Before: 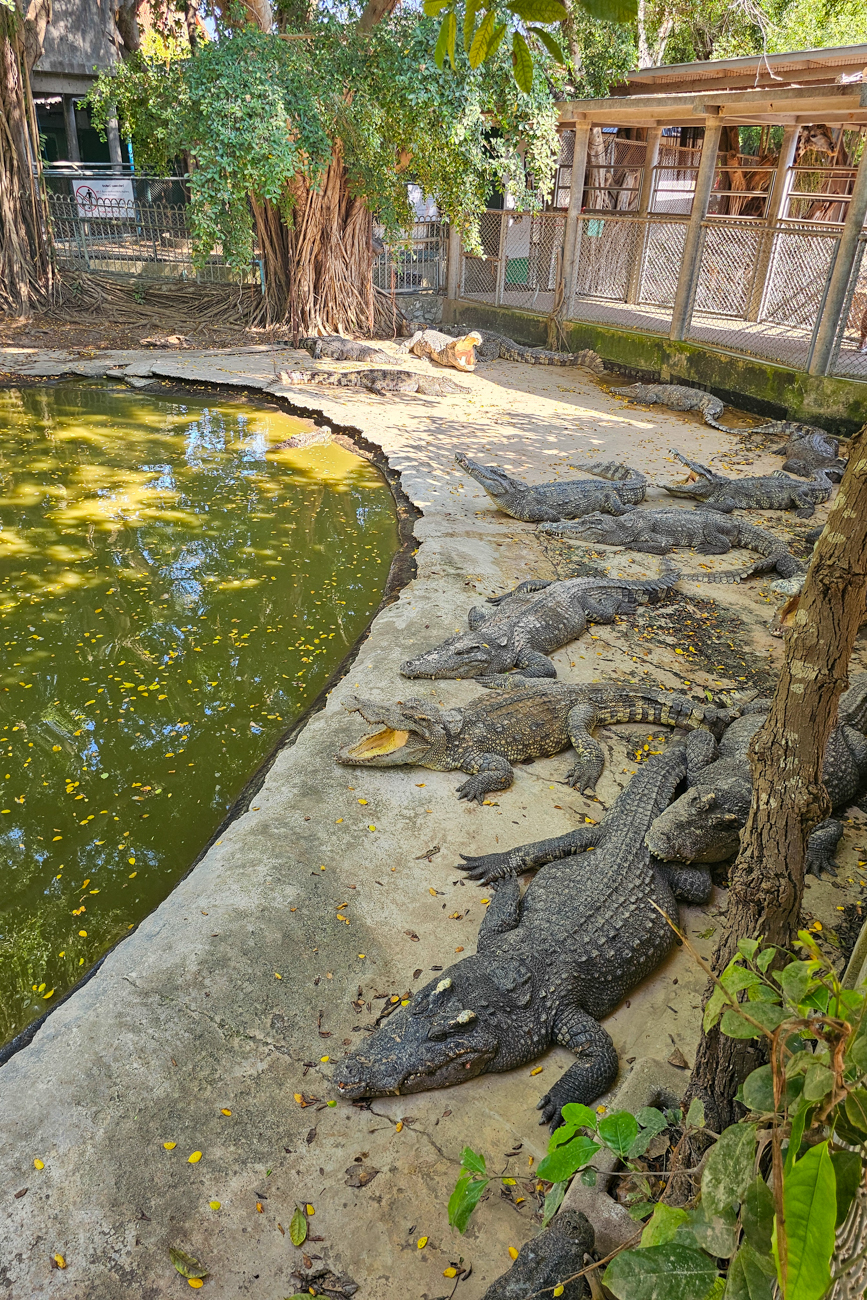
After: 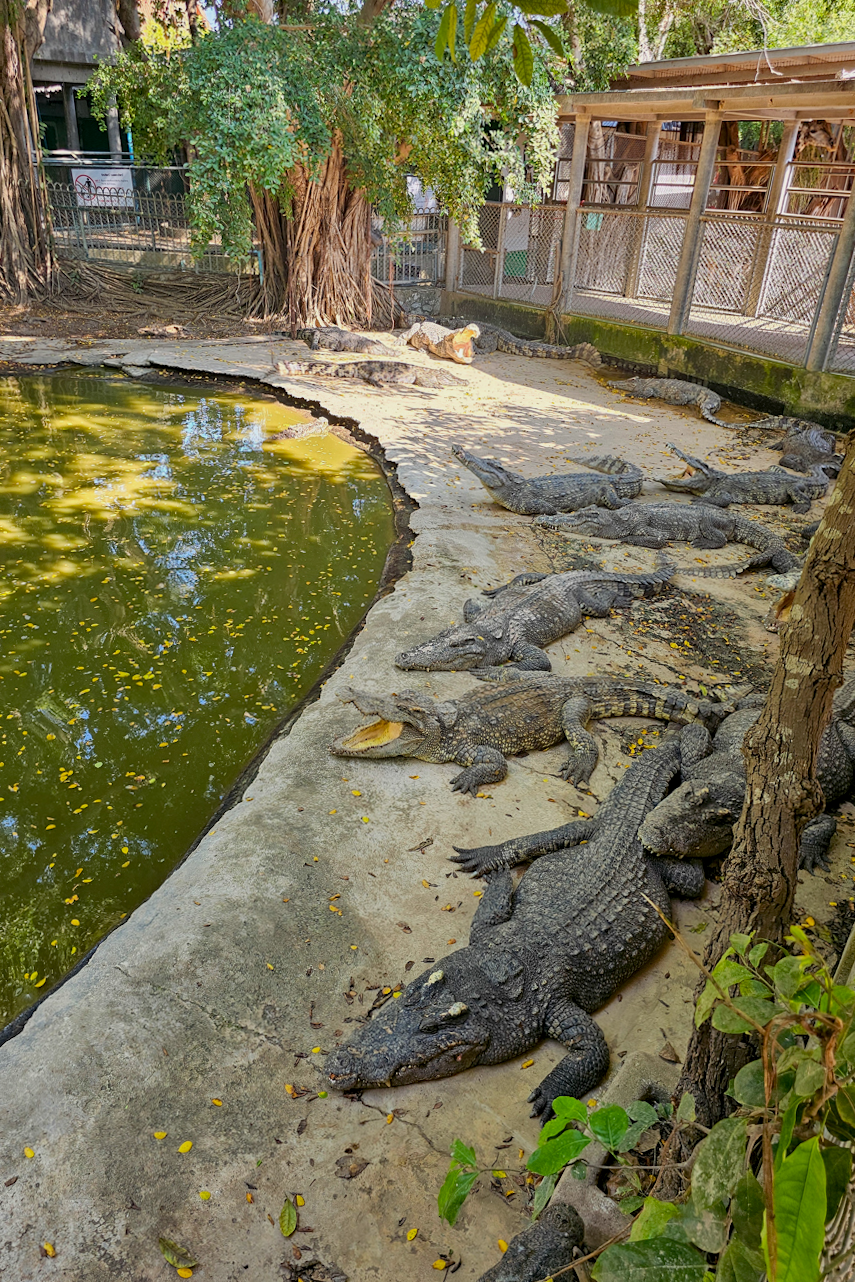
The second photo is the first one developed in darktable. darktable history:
crop and rotate: angle -0.521°
exposure: black level correction 0.006, exposure -0.225 EV, compensate exposure bias true, compensate highlight preservation false
